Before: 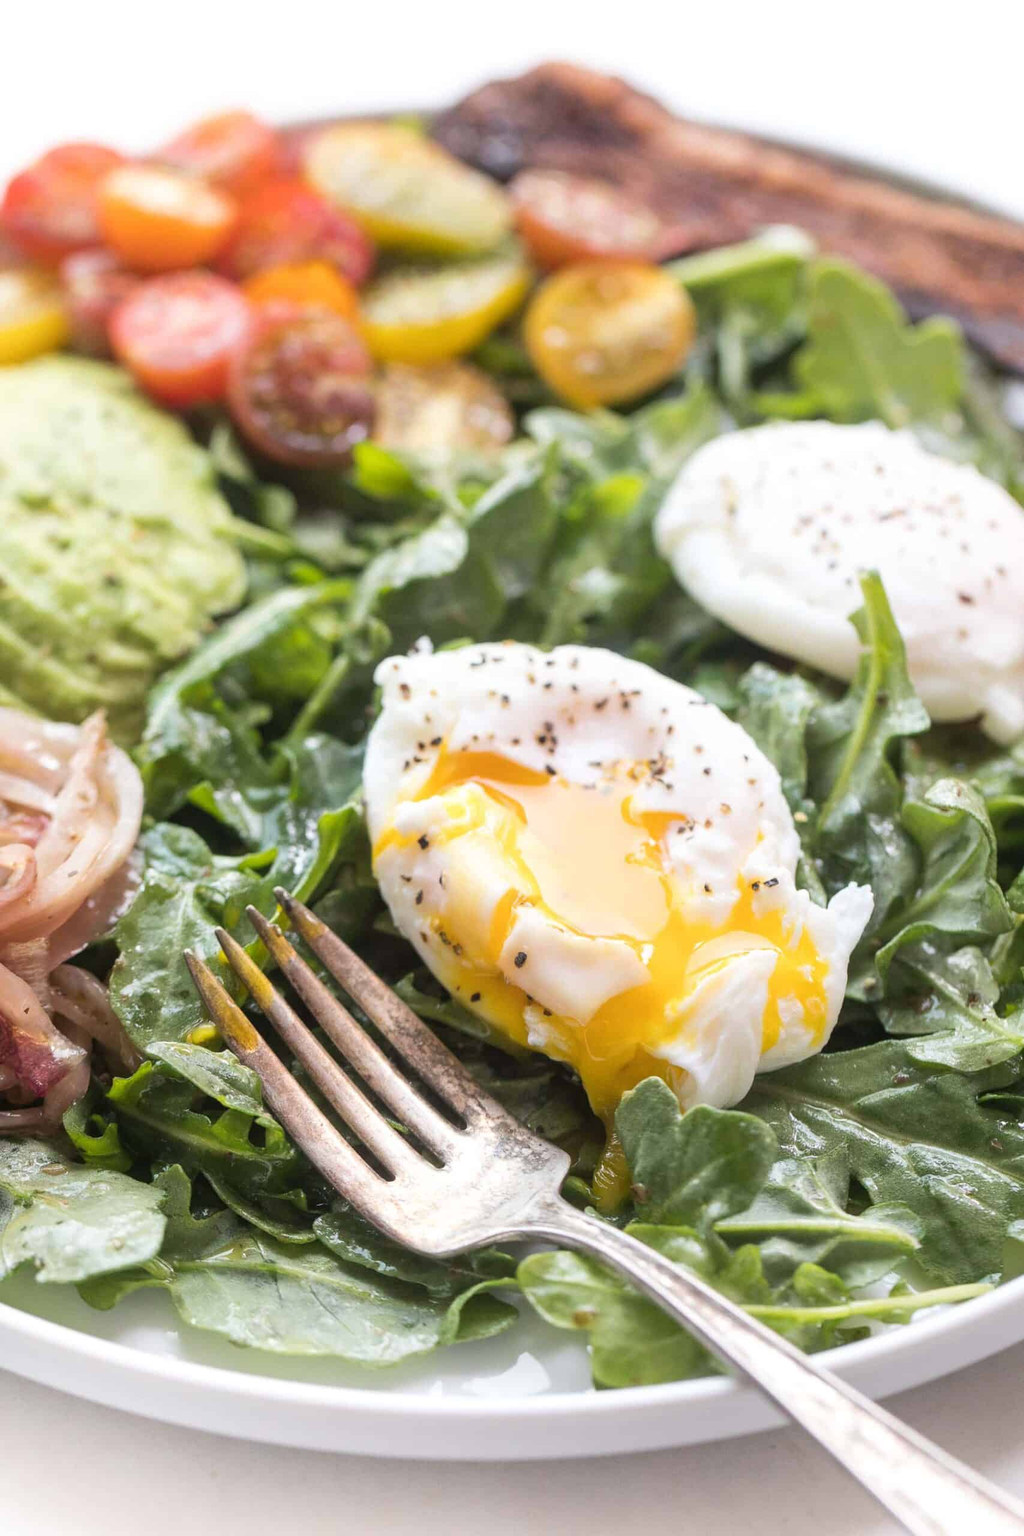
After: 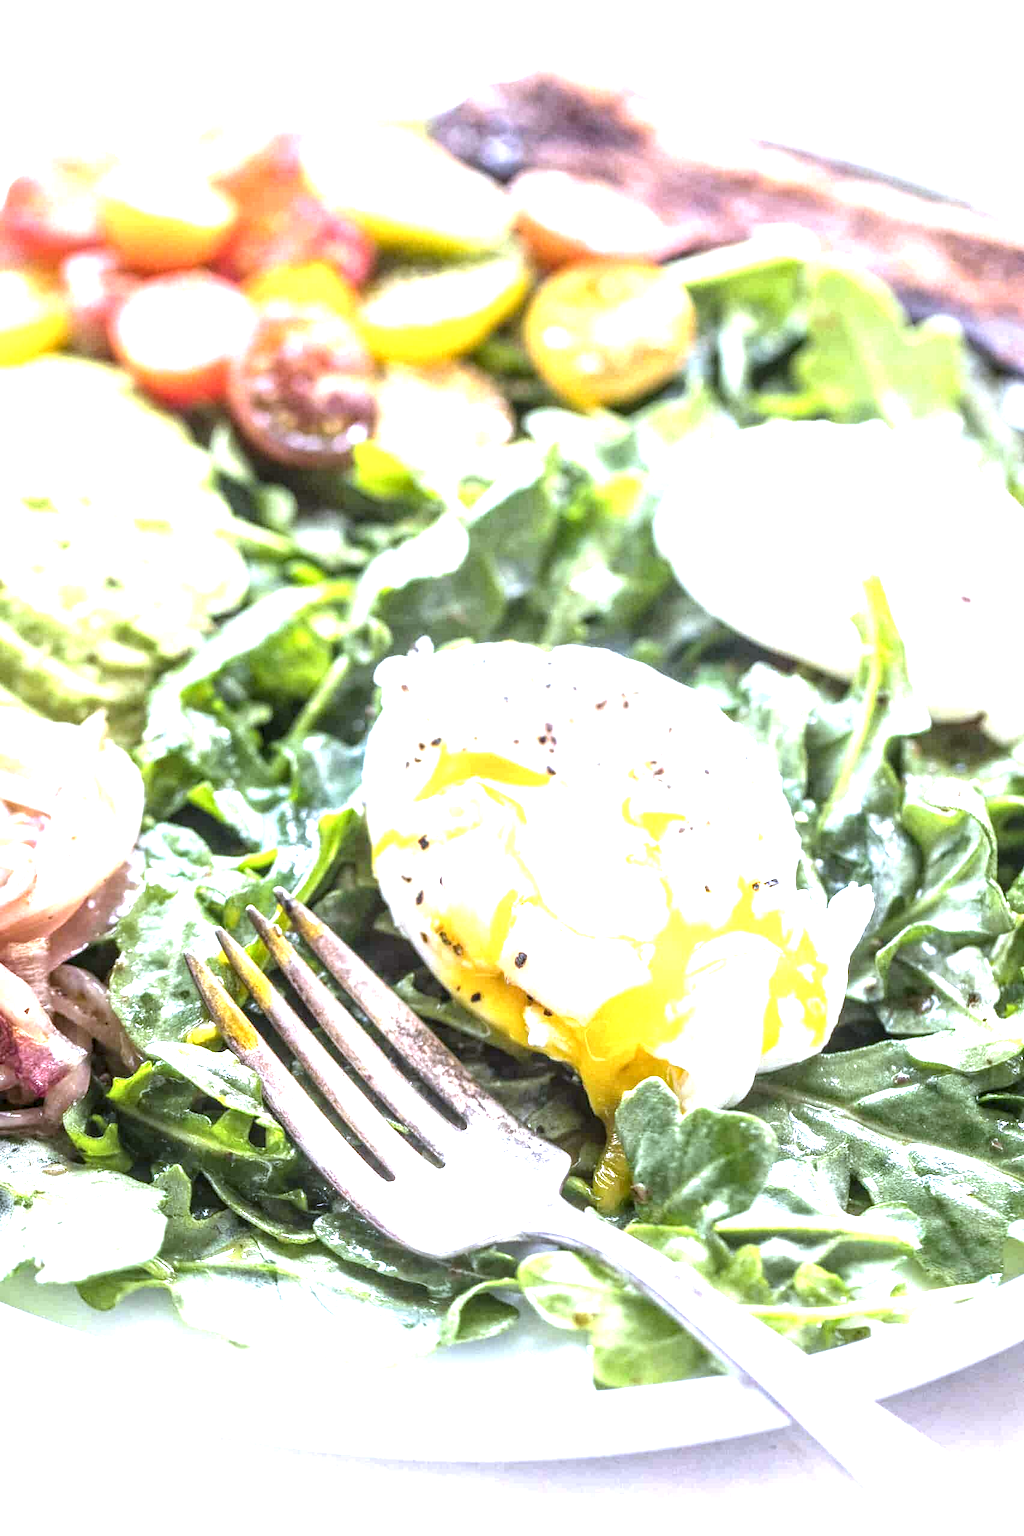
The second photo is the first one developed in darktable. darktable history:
local contrast: detail 160%
white balance: red 0.948, green 1.02, blue 1.176
exposure: black level correction 0, exposure 1.45 EV, compensate exposure bias true, compensate highlight preservation false
